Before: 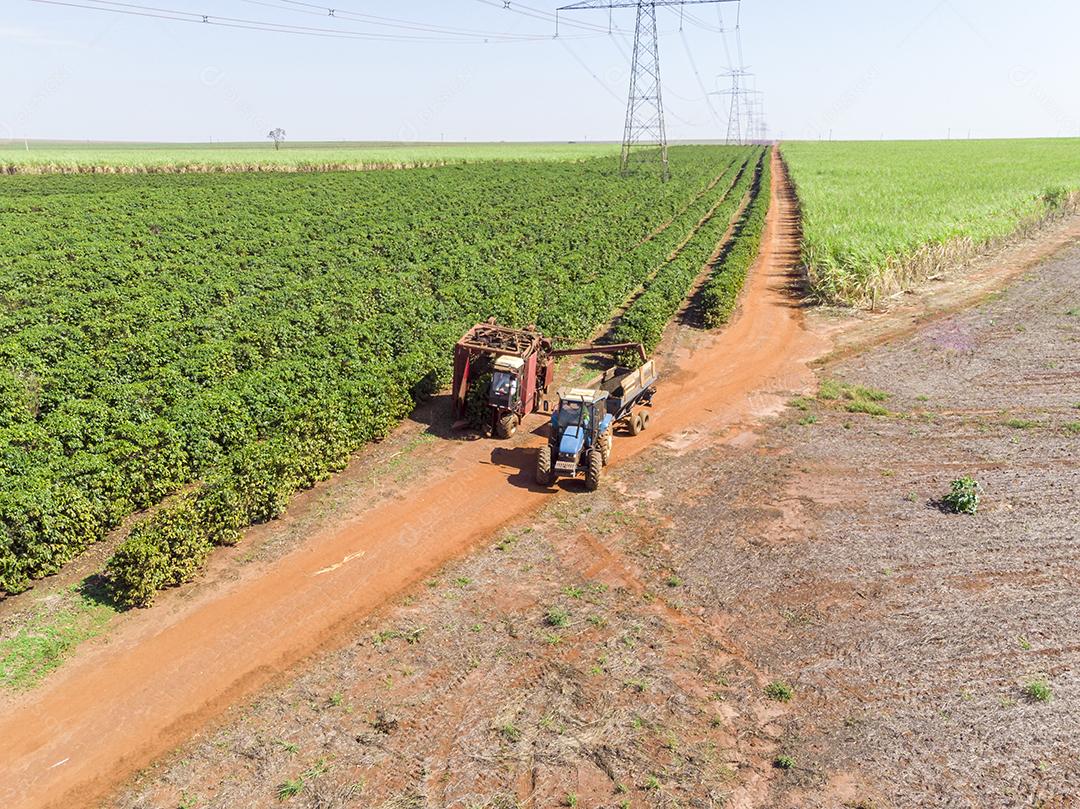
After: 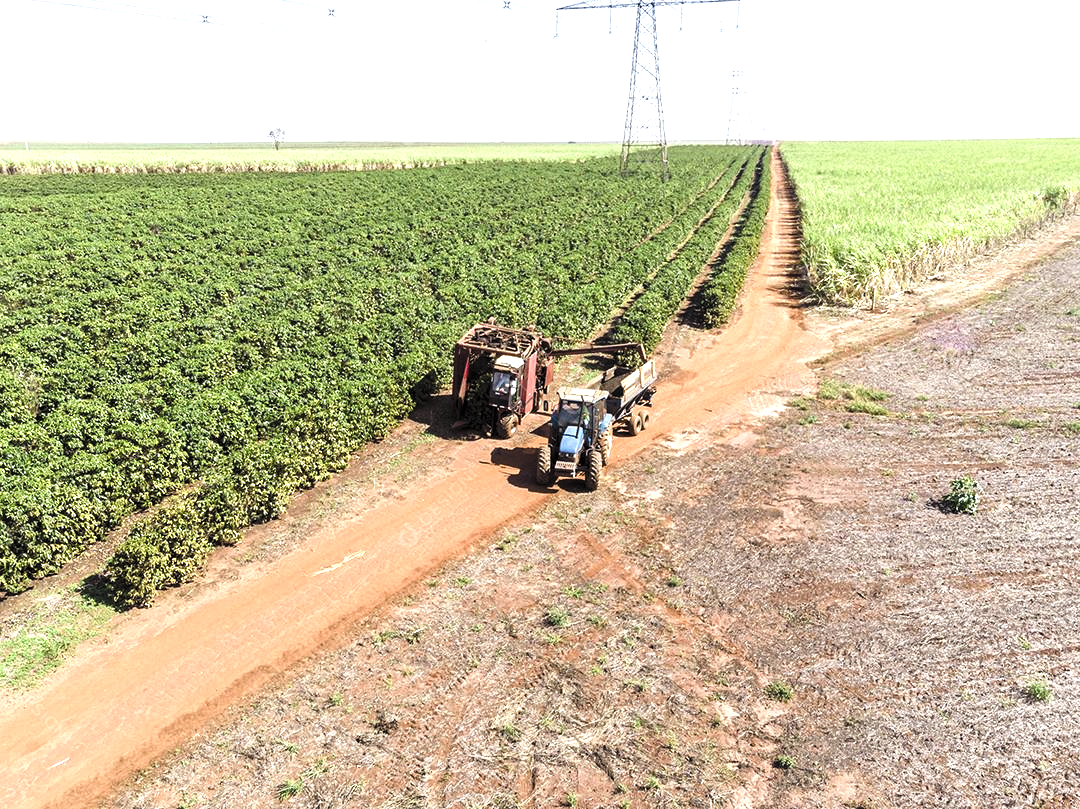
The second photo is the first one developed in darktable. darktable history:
exposure: exposure 0.242 EV, compensate exposure bias true, compensate highlight preservation false
color balance rgb: global offset › luminance 1.968%, perceptual saturation grading › global saturation 20%, perceptual saturation grading › highlights -49.535%, perceptual saturation grading › shadows 26.097%, perceptual brilliance grading › global brilliance 11.935%
levels: mode automatic, black 0.066%, white 99.92%, levels [0.008, 0.318, 0.836]
